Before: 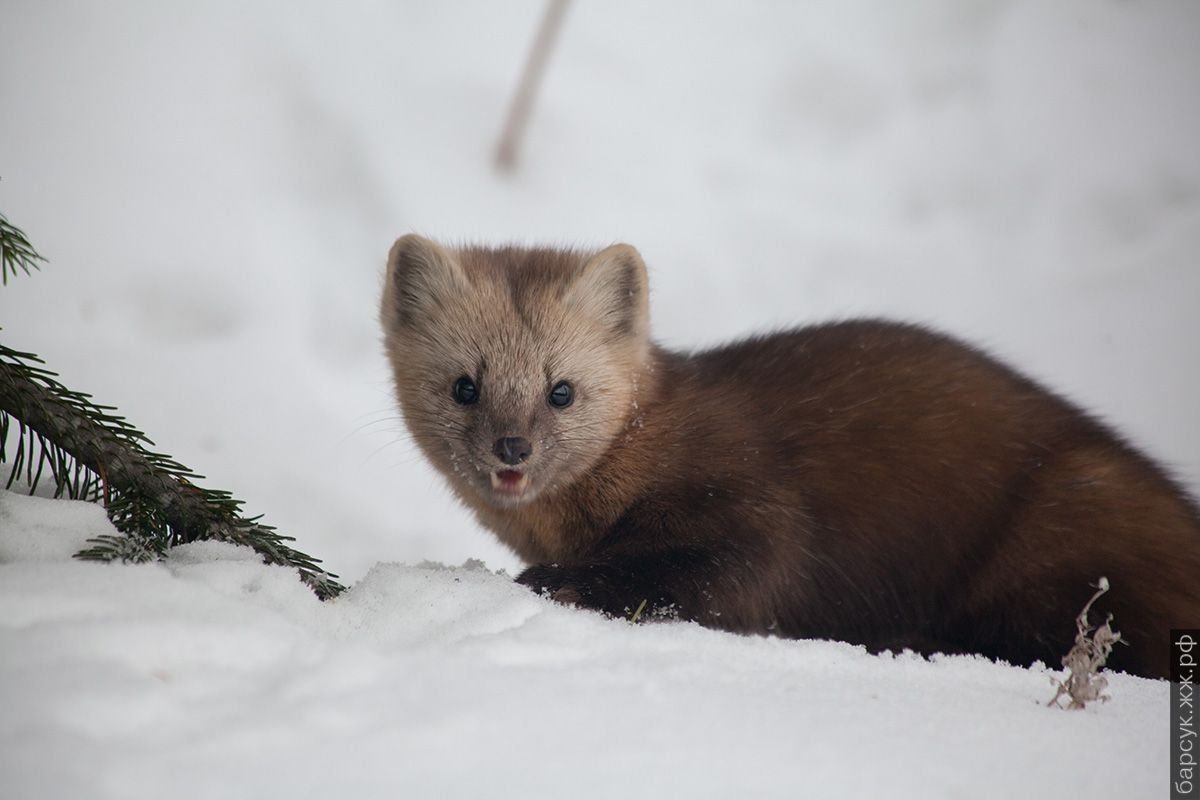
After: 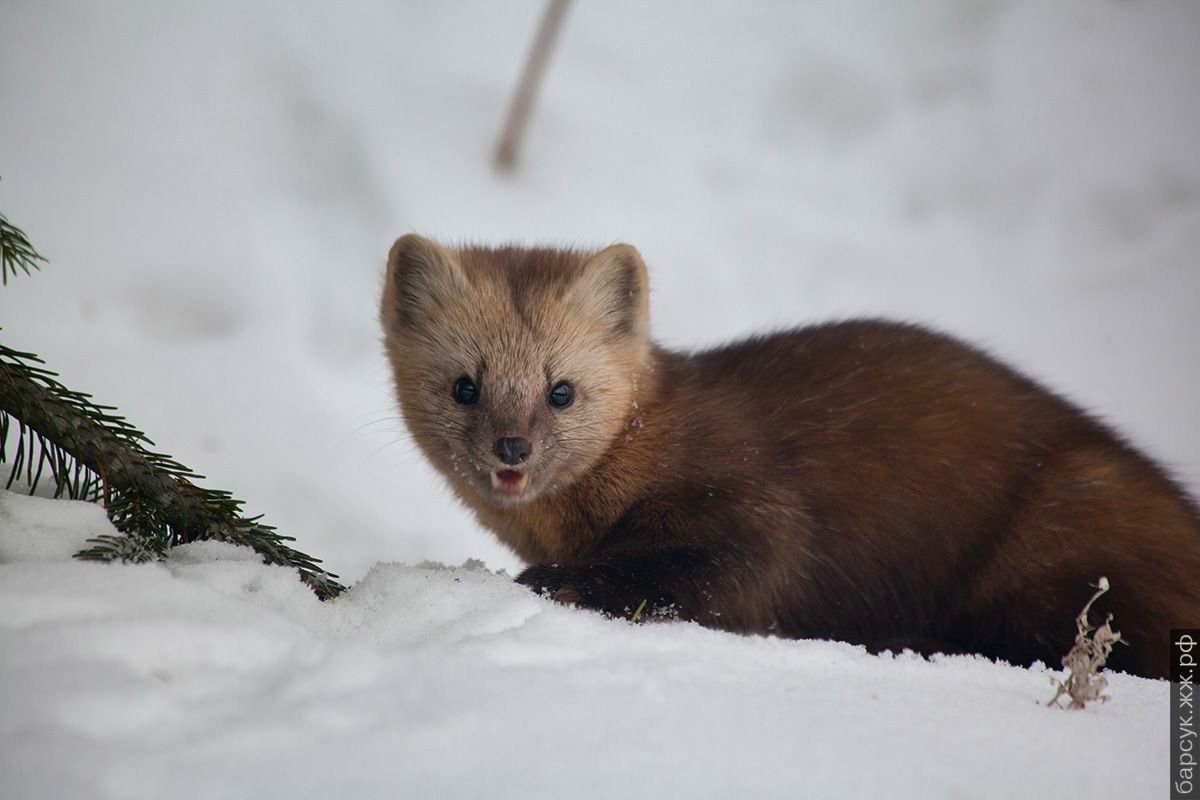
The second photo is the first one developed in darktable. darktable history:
shadows and highlights: shadows 60.45, soften with gaussian
color balance rgb: shadows lift › luminance -20.022%, perceptual saturation grading › global saturation 19.642%, global vibrance 20%
